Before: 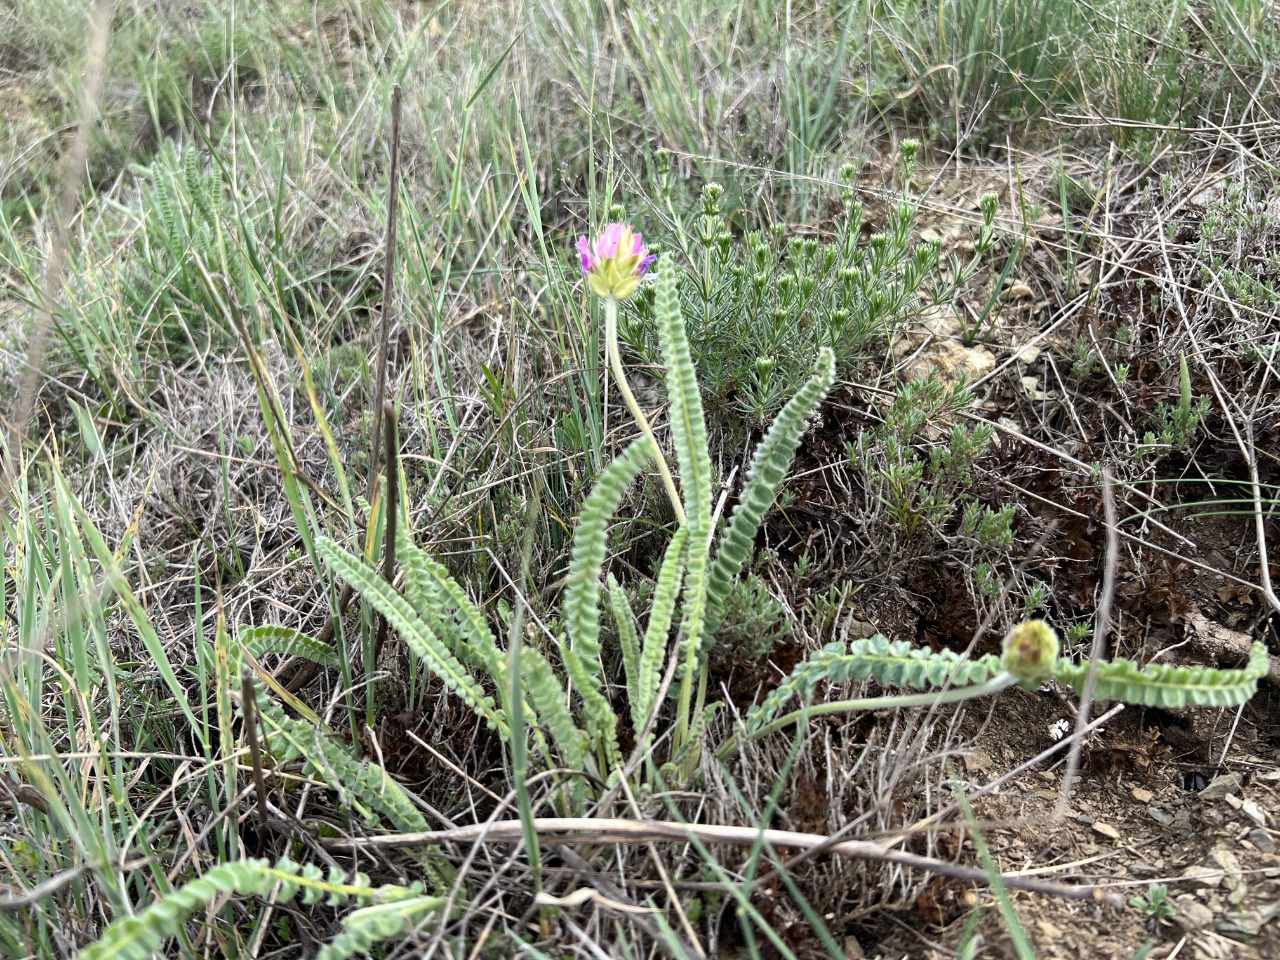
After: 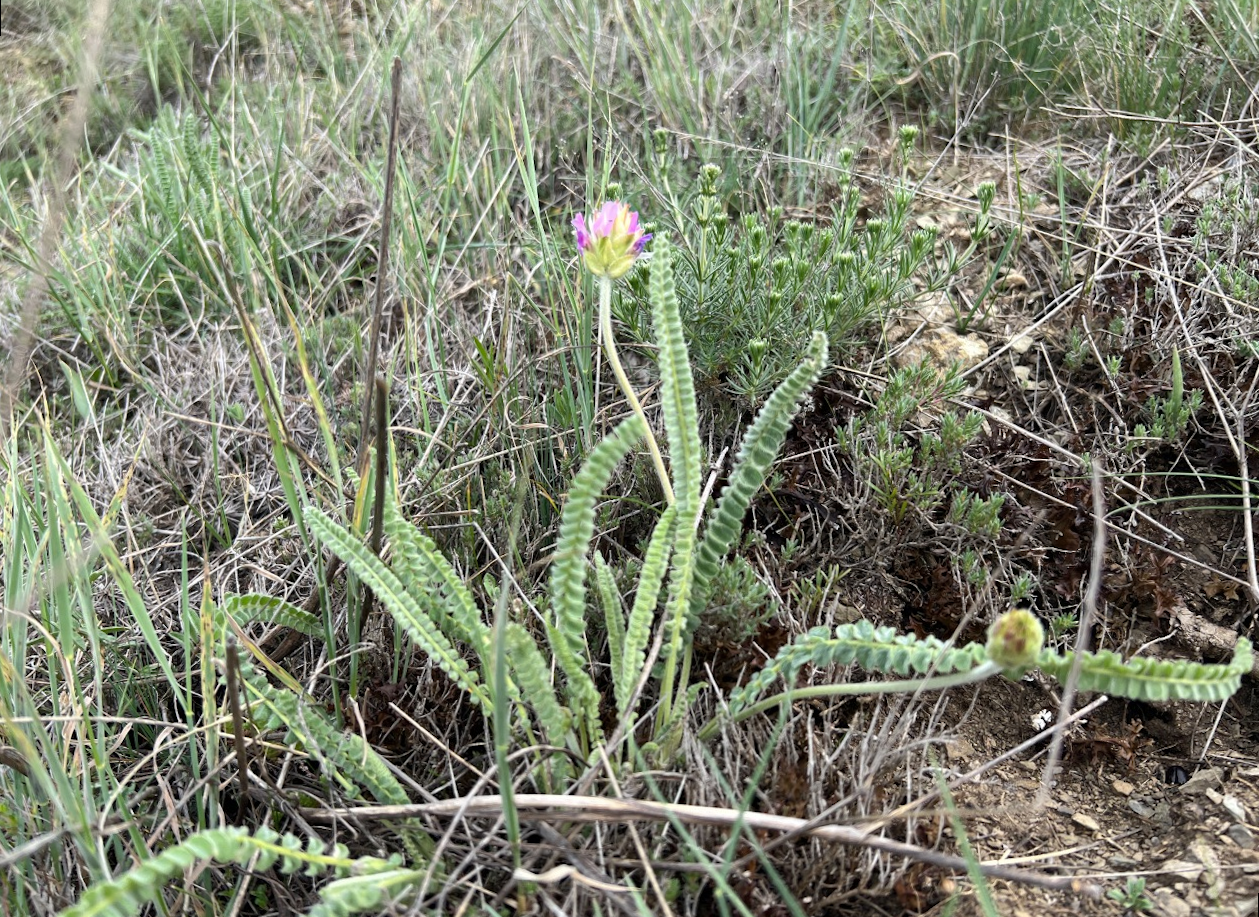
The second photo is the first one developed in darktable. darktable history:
rotate and perspective: rotation 1.57°, crop left 0.018, crop right 0.982, crop top 0.039, crop bottom 0.961
shadows and highlights: shadows 25, highlights -25
